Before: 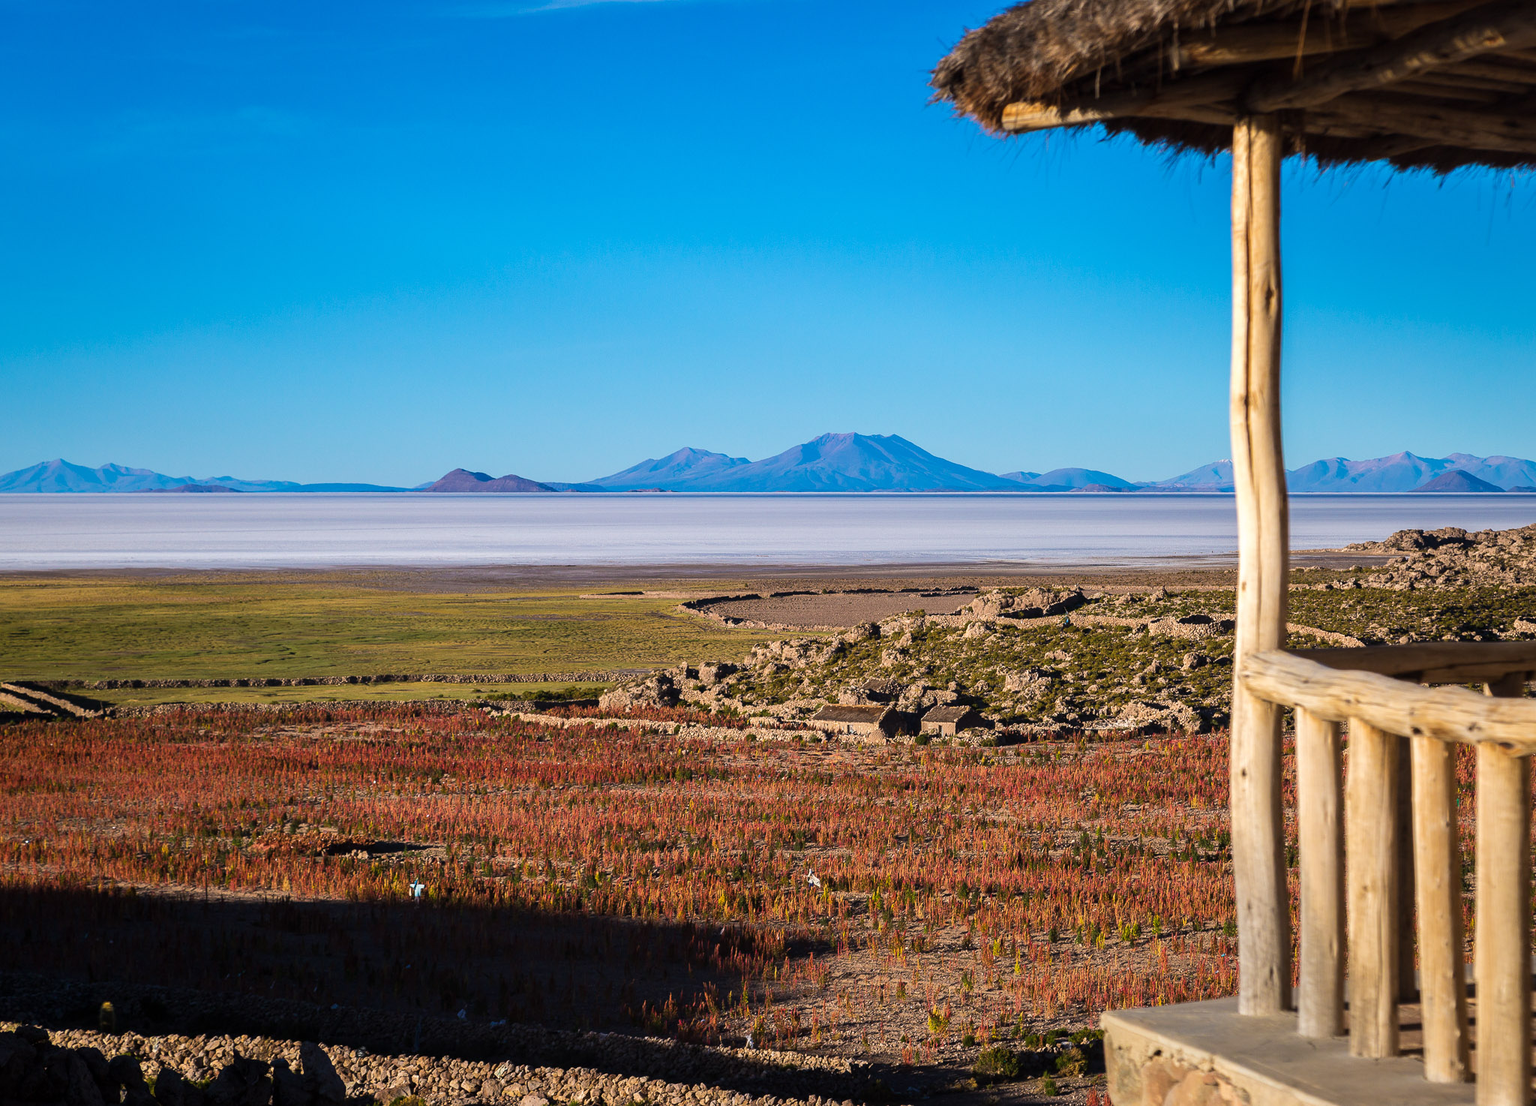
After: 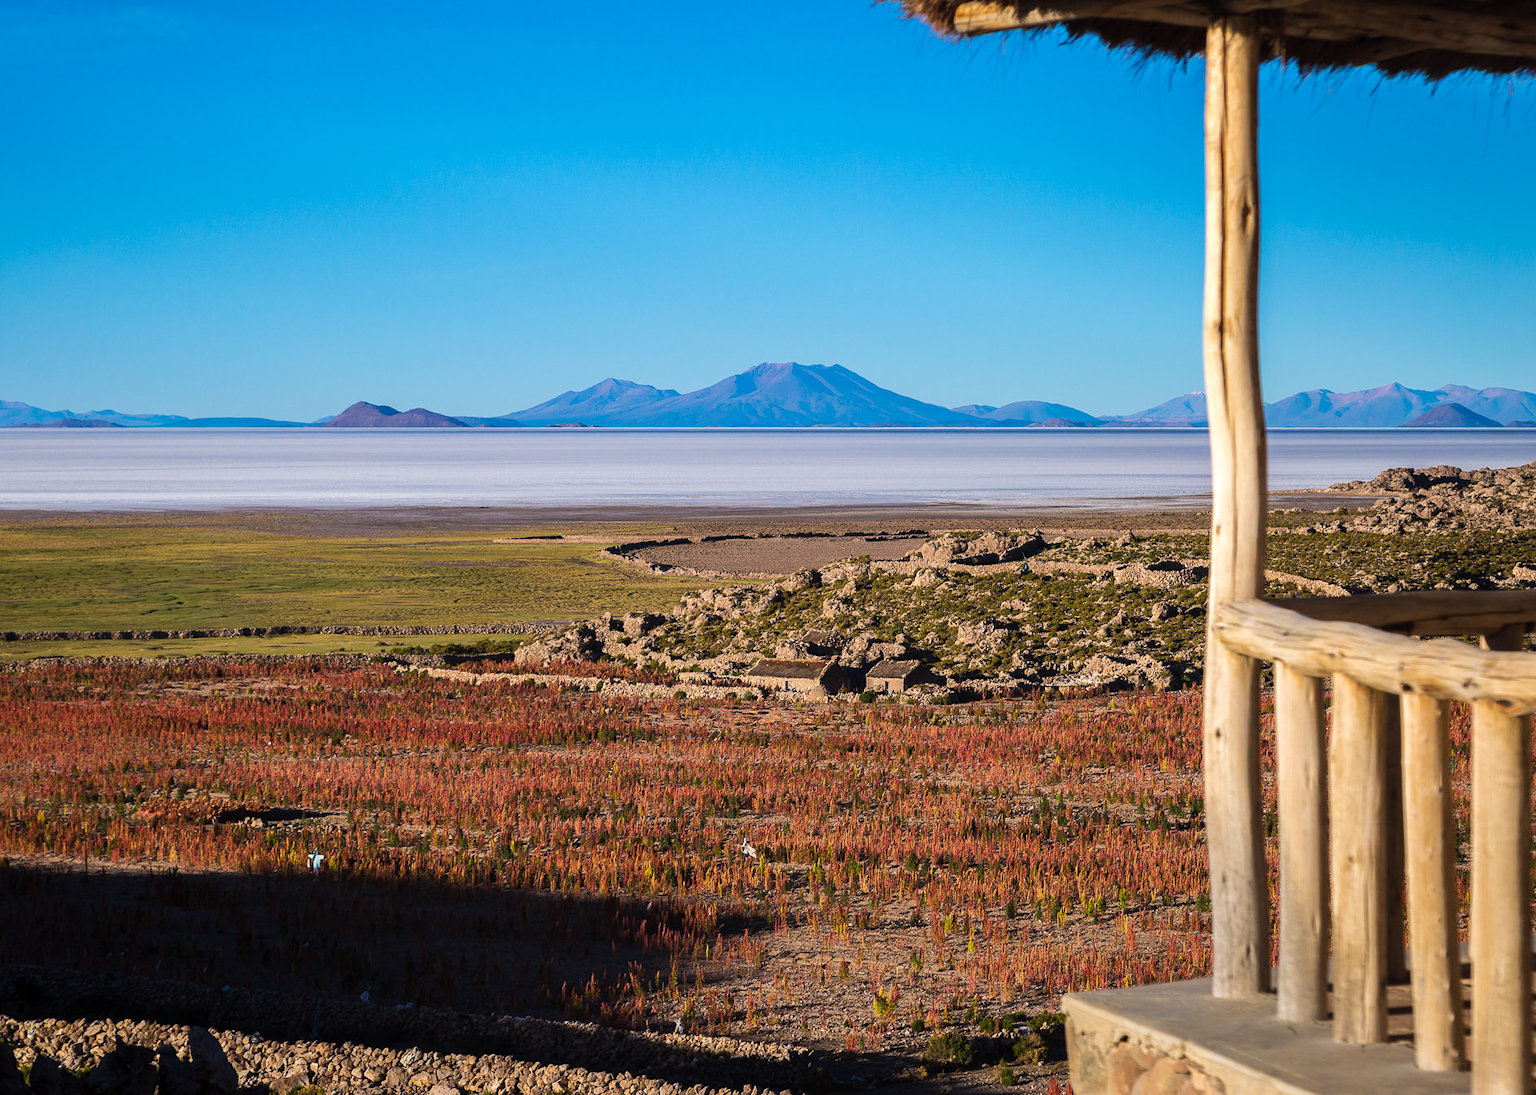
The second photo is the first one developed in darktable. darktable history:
crop and rotate: left 8.321%, top 9.143%
